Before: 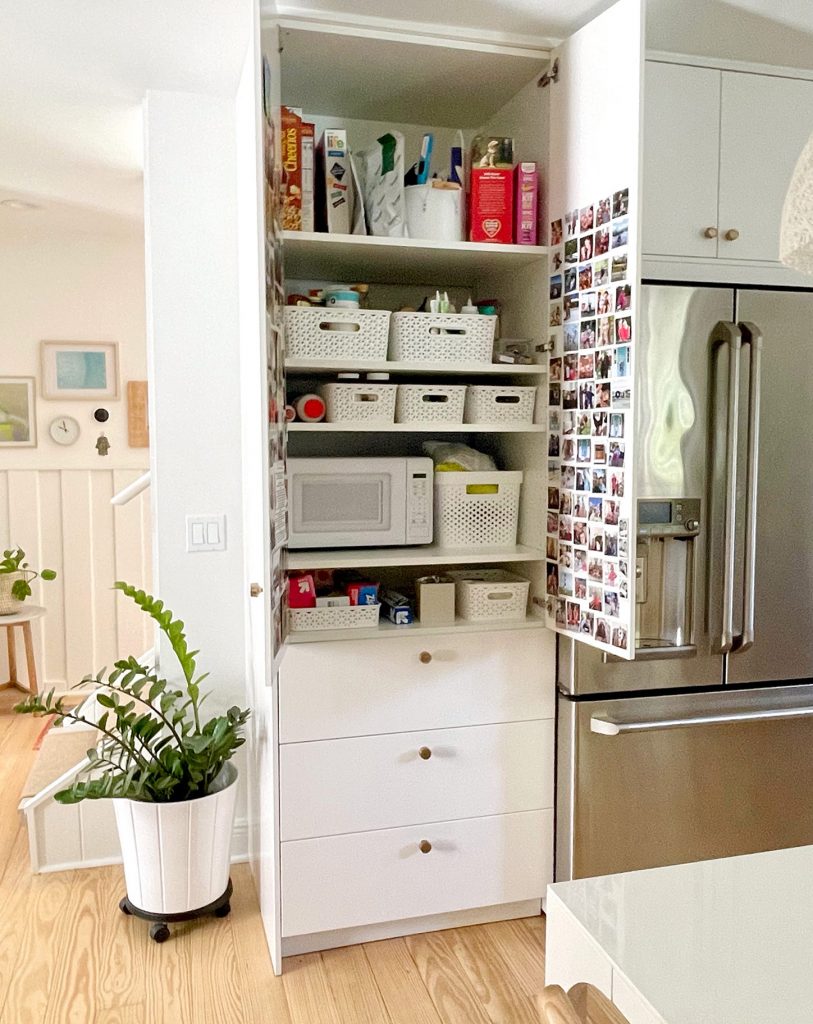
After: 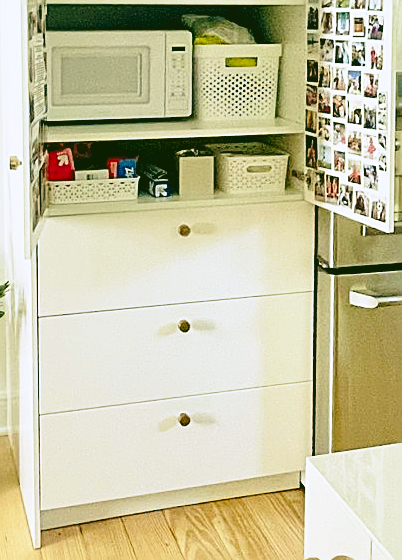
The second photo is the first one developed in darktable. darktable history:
crop: left 29.672%, top 41.786%, right 20.851%, bottom 3.487%
rgb curve: curves: ch0 [(0.123, 0.061) (0.995, 0.887)]; ch1 [(0.06, 0.116) (1, 0.906)]; ch2 [(0, 0) (0.824, 0.69) (1, 1)], mode RGB, independent channels, compensate middle gray true
sharpen: amount 0.75
base curve: curves: ch0 [(0, 0) (0.028, 0.03) (0.121, 0.232) (0.46, 0.748) (0.859, 0.968) (1, 1)], preserve colors none
